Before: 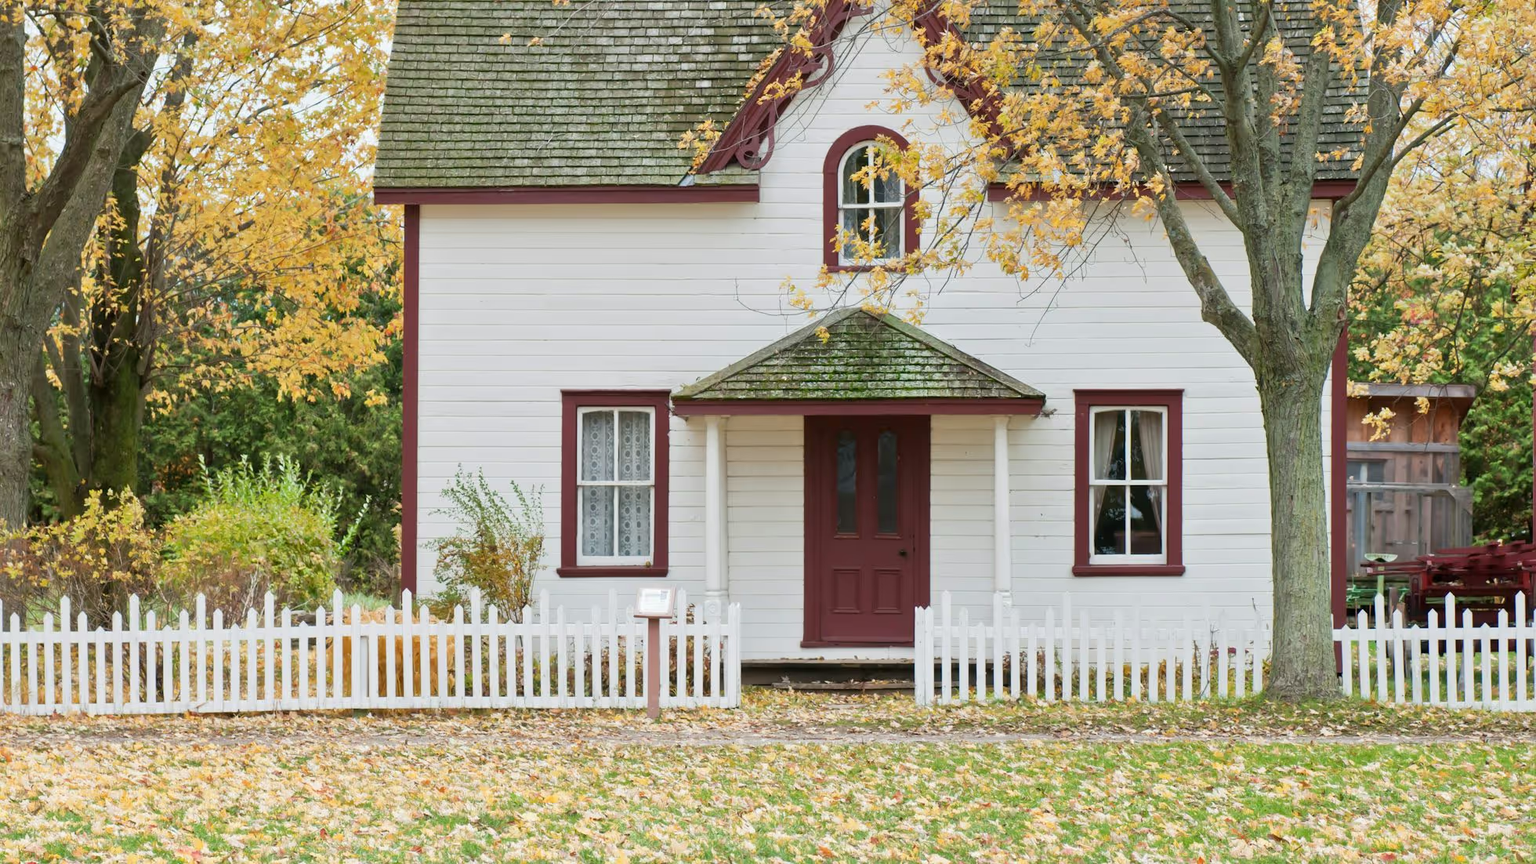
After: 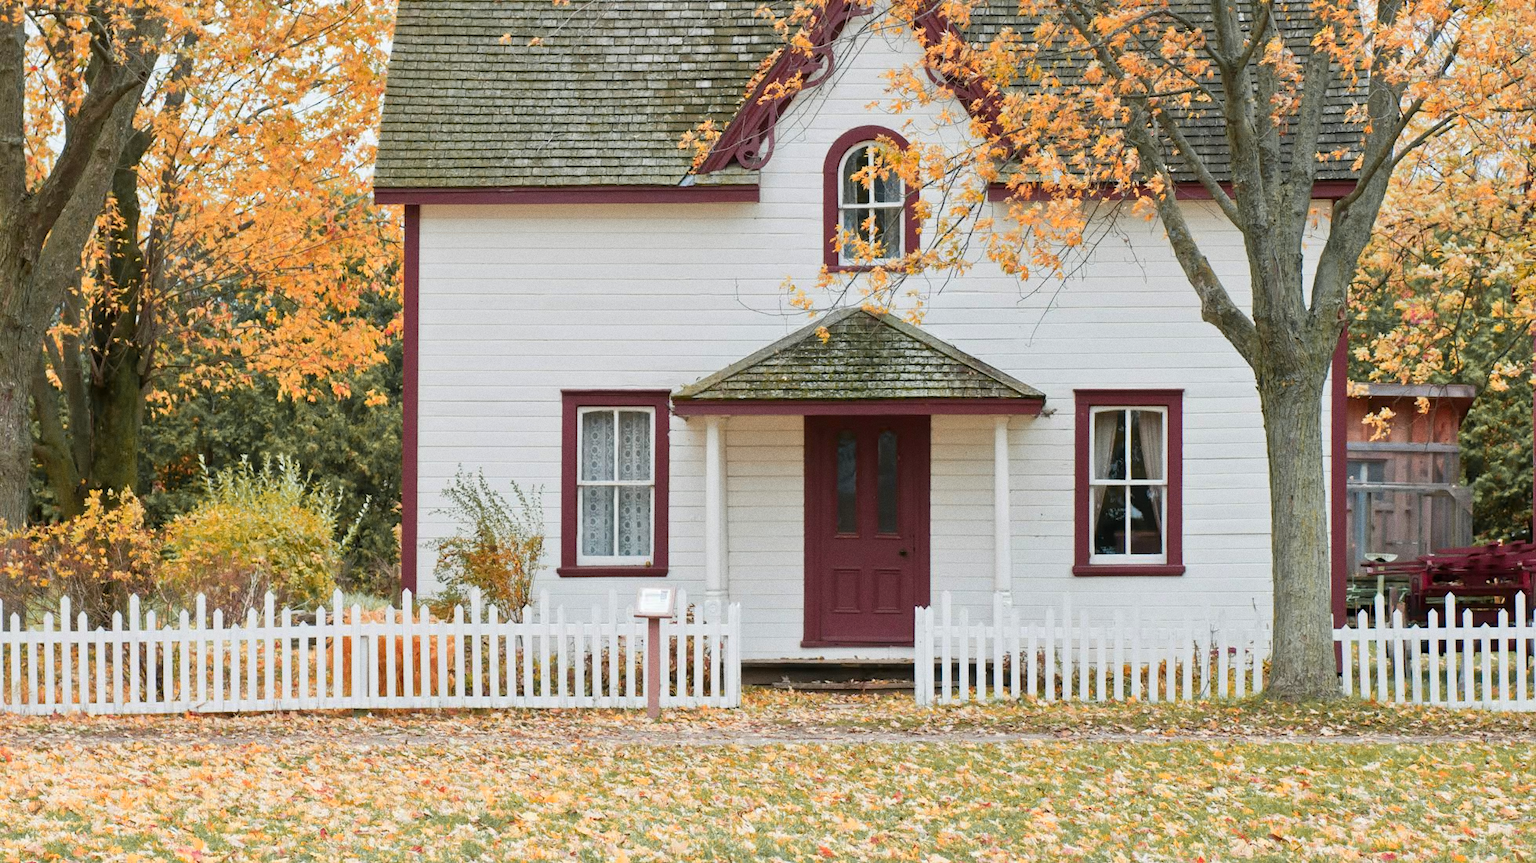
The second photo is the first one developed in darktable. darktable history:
color zones: curves: ch1 [(0.263, 0.53) (0.376, 0.287) (0.487, 0.512) (0.748, 0.547) (1, 0.513)]; ch2 [(0.262, 0.45) (0.751, 0.477)], mix 31.98%
grain: coarseness 0.09 ISO
